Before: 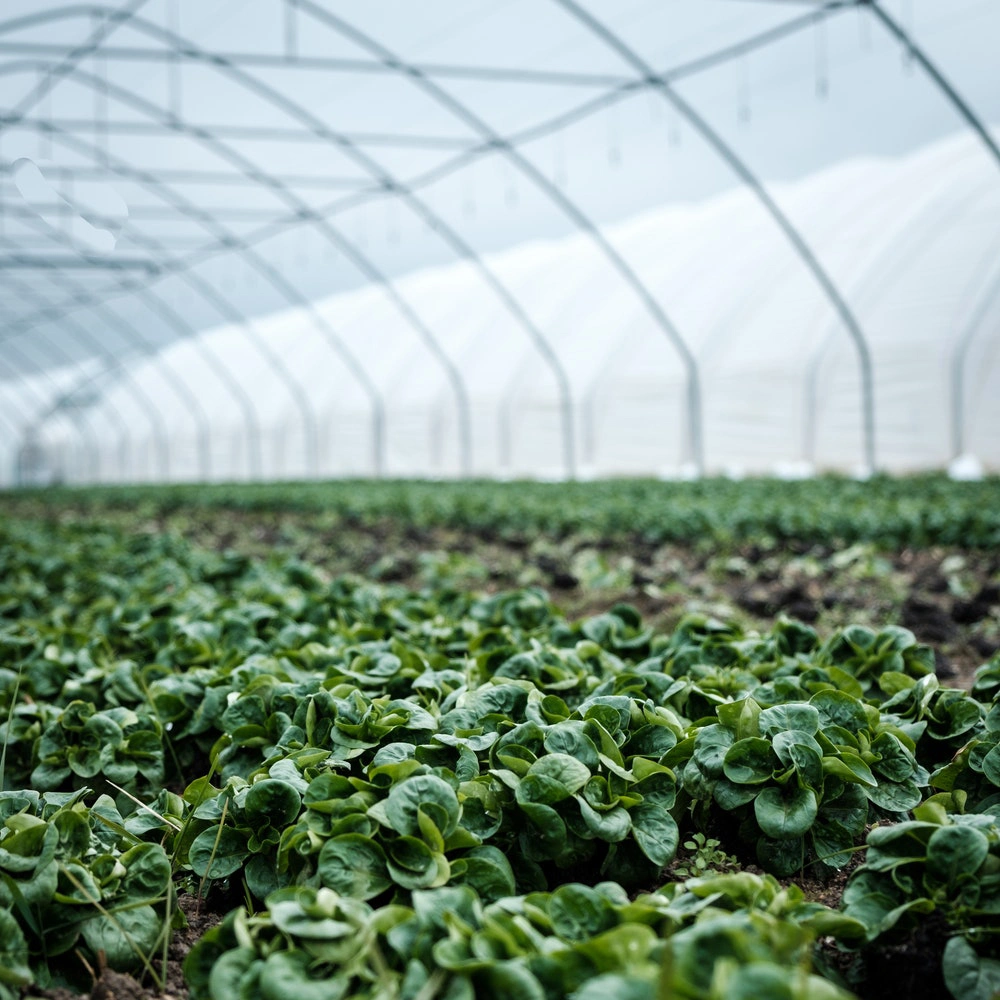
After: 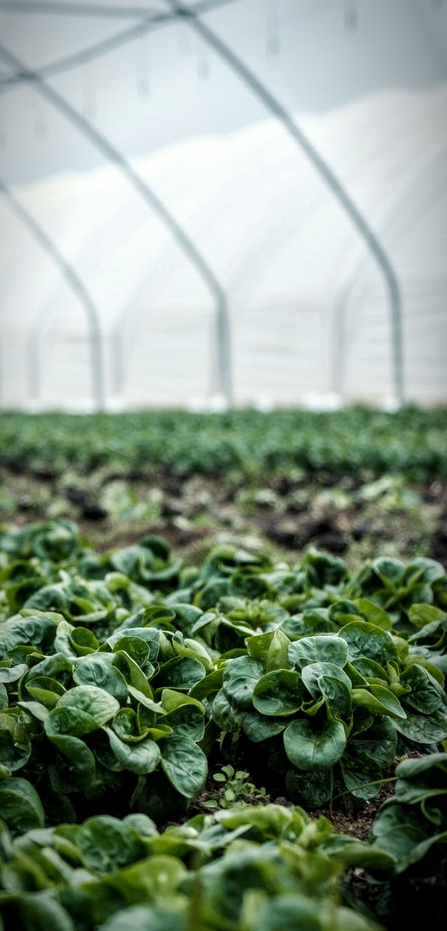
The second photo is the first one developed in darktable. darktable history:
crop: left 47.195%, top 6.839%, right 8.041%
color correction: highlights b* 3.03
vignetting: brightness -0.604, saturation 0.001, center (-0.031, -0.047), automatic ratio true
local contrast: on, module defaults
